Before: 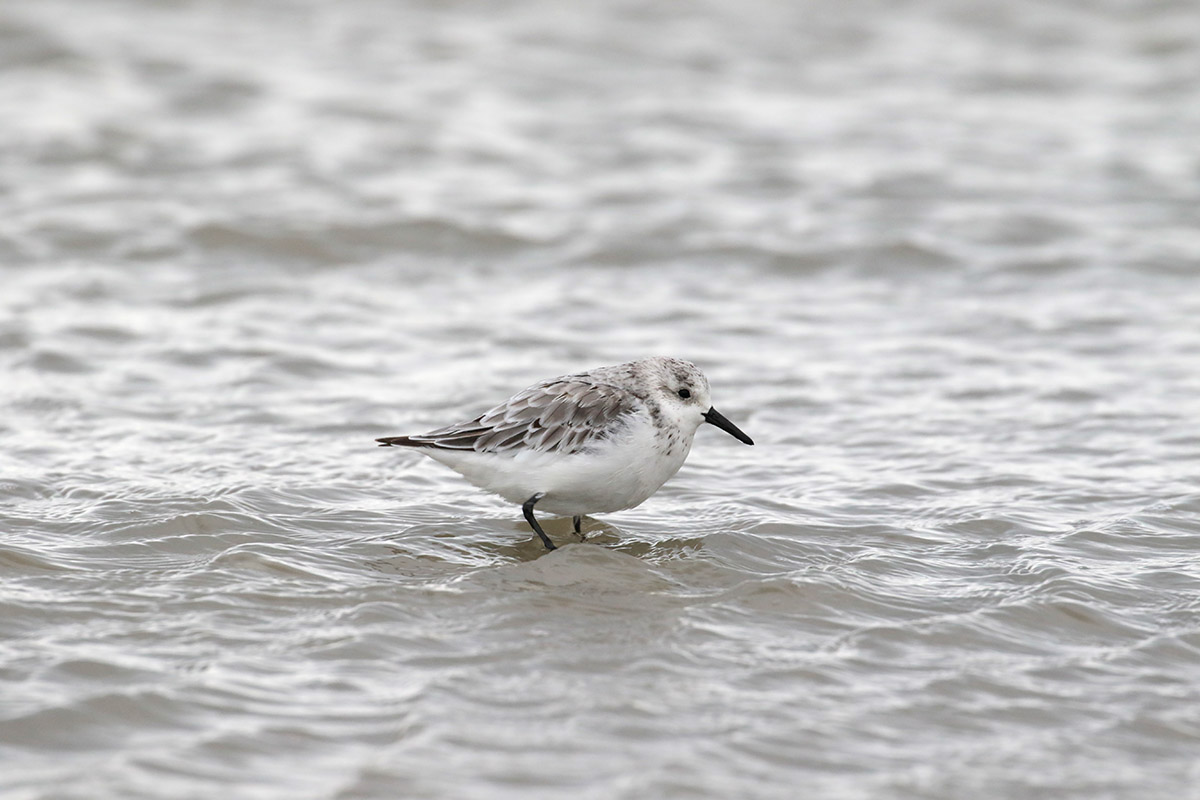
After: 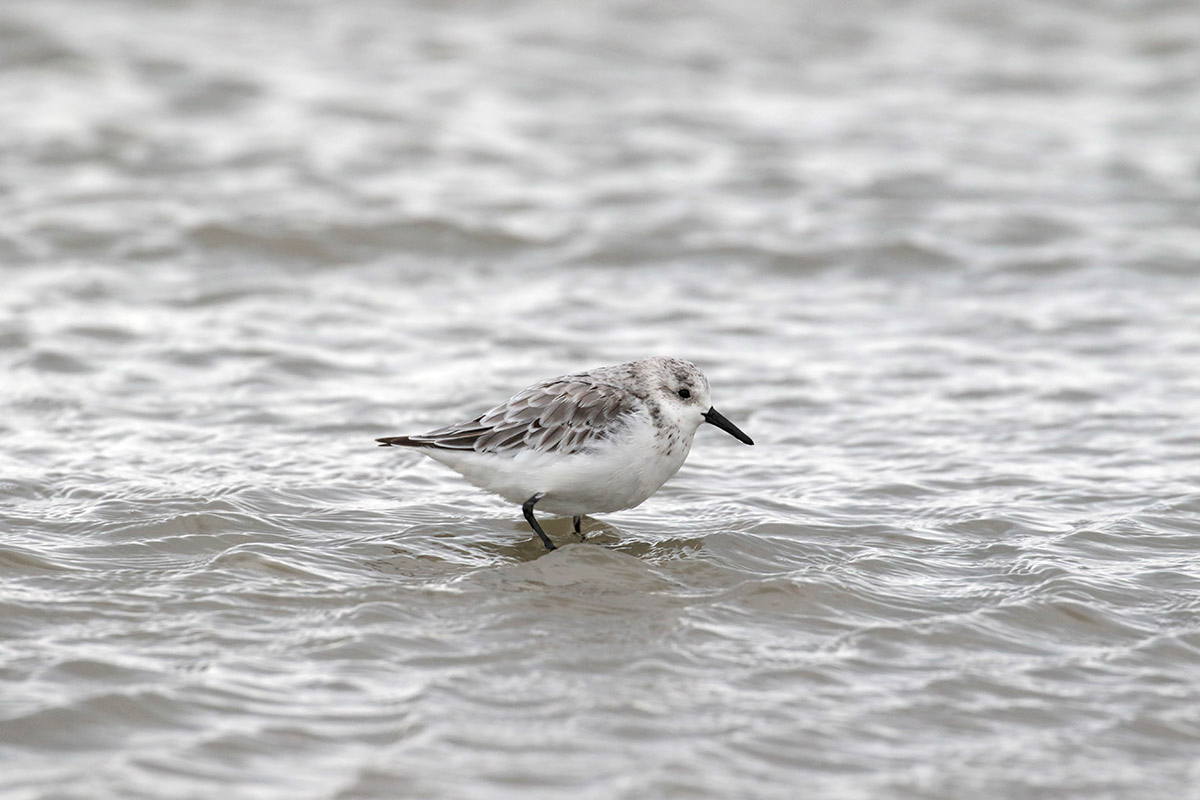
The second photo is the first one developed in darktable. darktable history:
local contrast: highlights 100%, shadows 100%, detail 120%, midtone range 0.2
